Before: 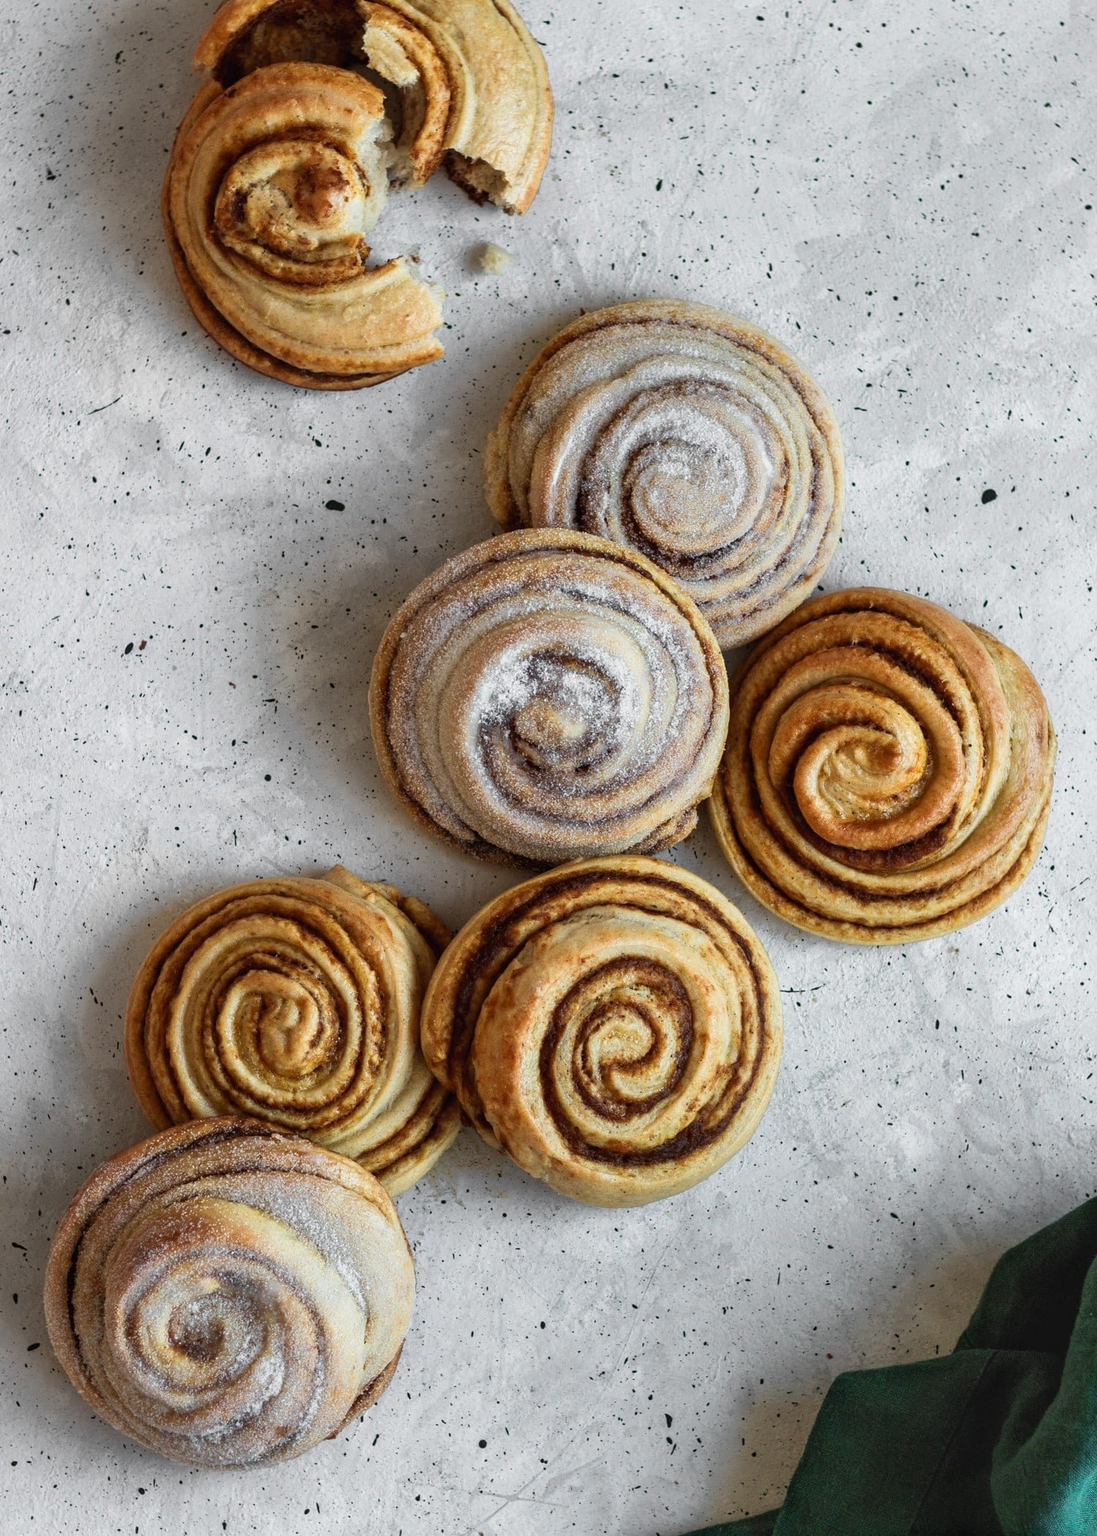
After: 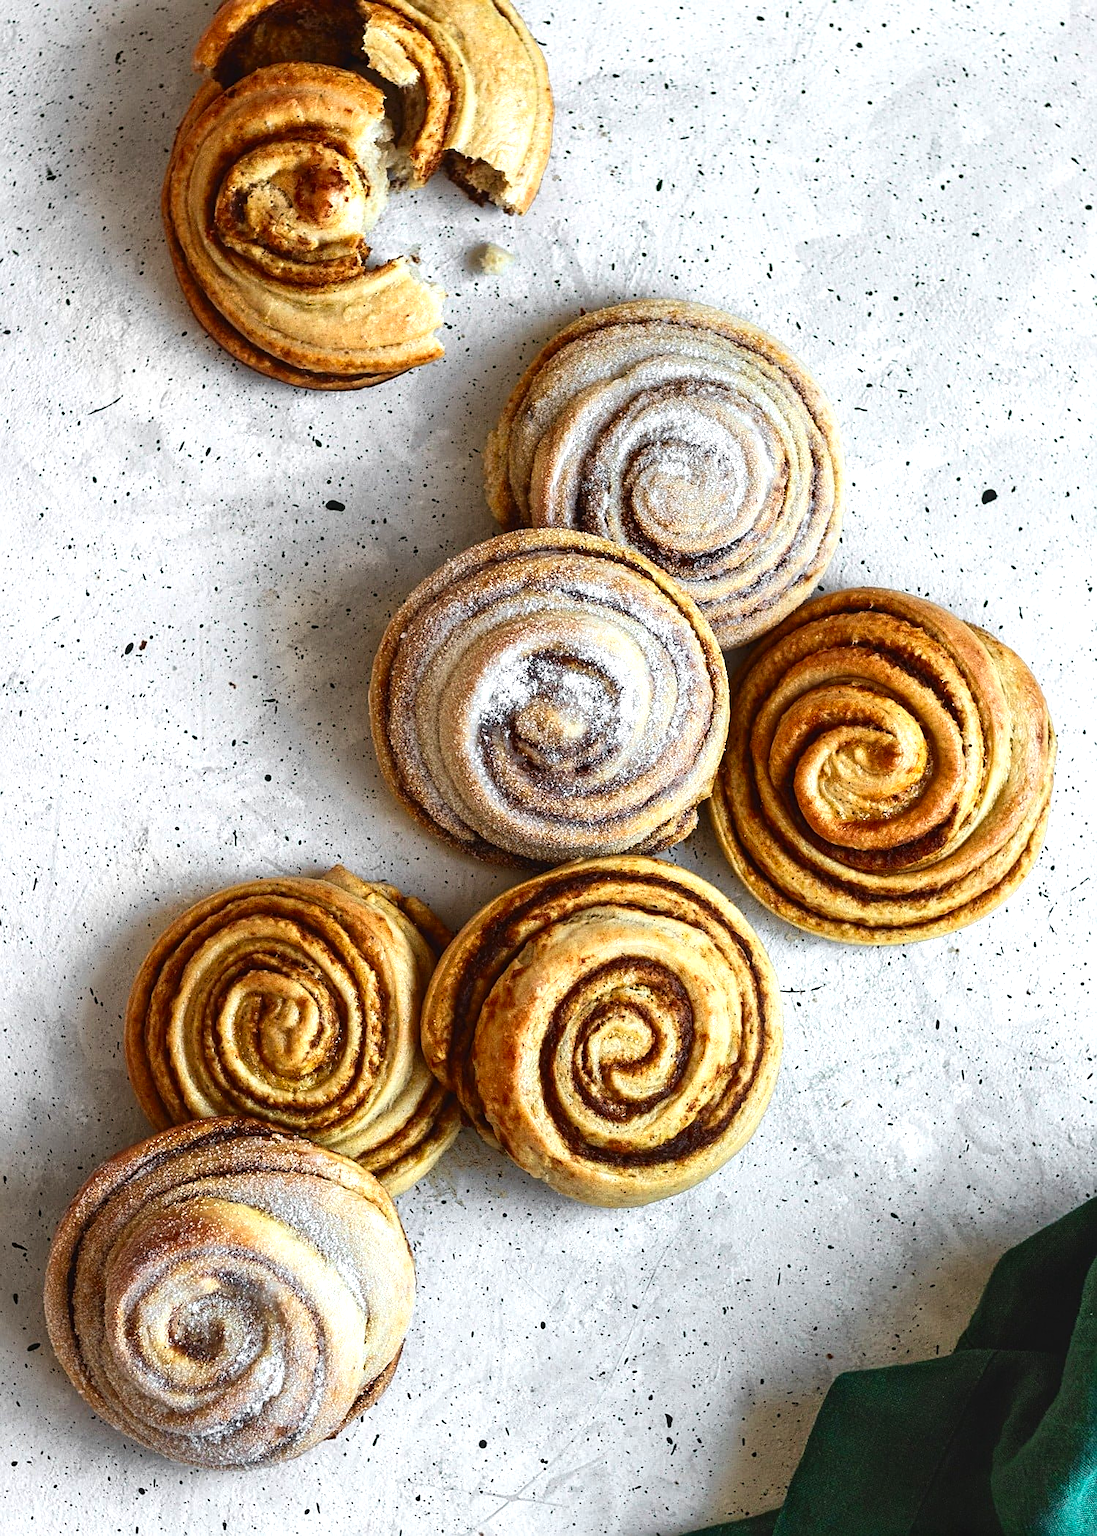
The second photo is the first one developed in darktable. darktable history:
contrast brightness saturation: contrast 0.12, brightness -0.12, saturation 0.2
sharpen: on, module defaults
exposure: black level correction -0.005, exposure 0.622 EV, compensate highlight preservation false
